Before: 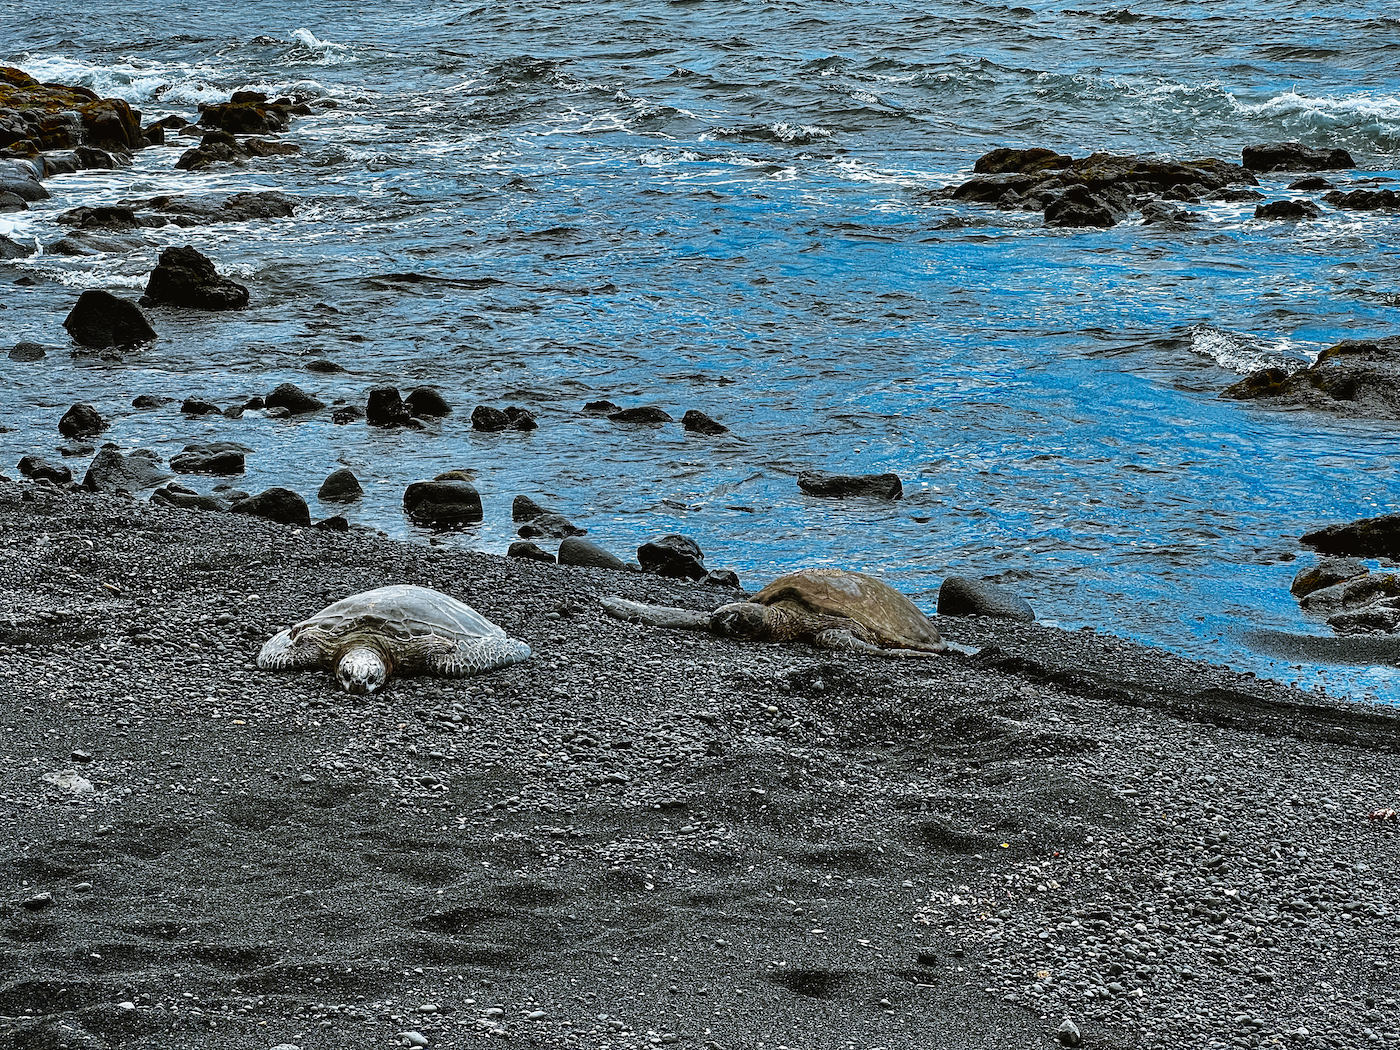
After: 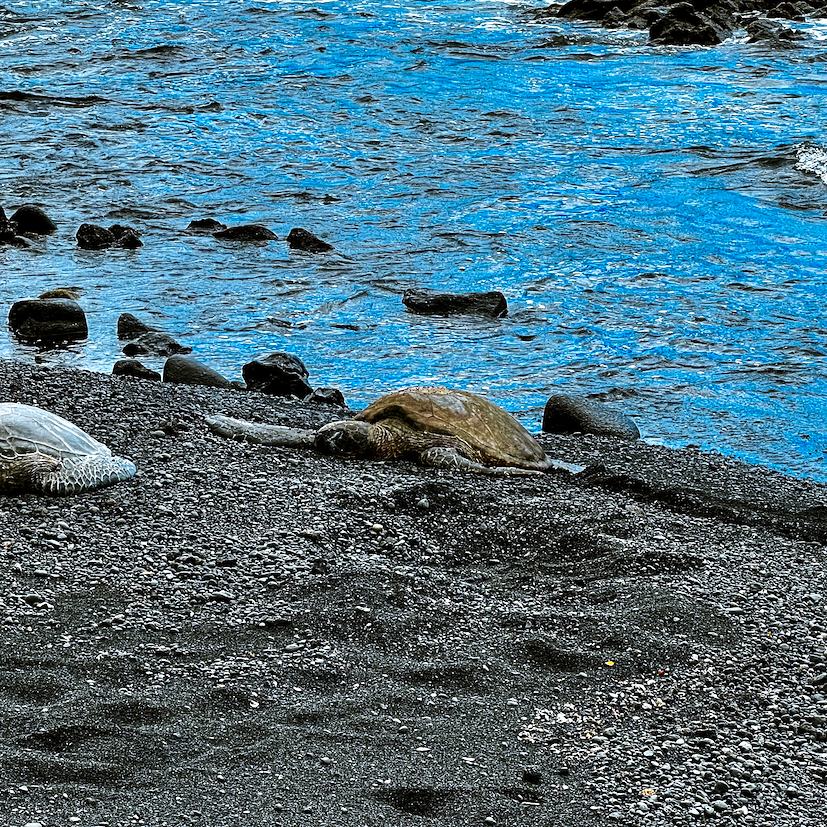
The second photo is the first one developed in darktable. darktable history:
contrast brightness saturation: contrast 0.163, saturation 0.313
levels: levels [0.016, 0.484, 0.953]
crop and rotate: left 28.257%, top 17.404%, right 12.655%, bottom 3.814%
exposure: compensate highlight preservation false
